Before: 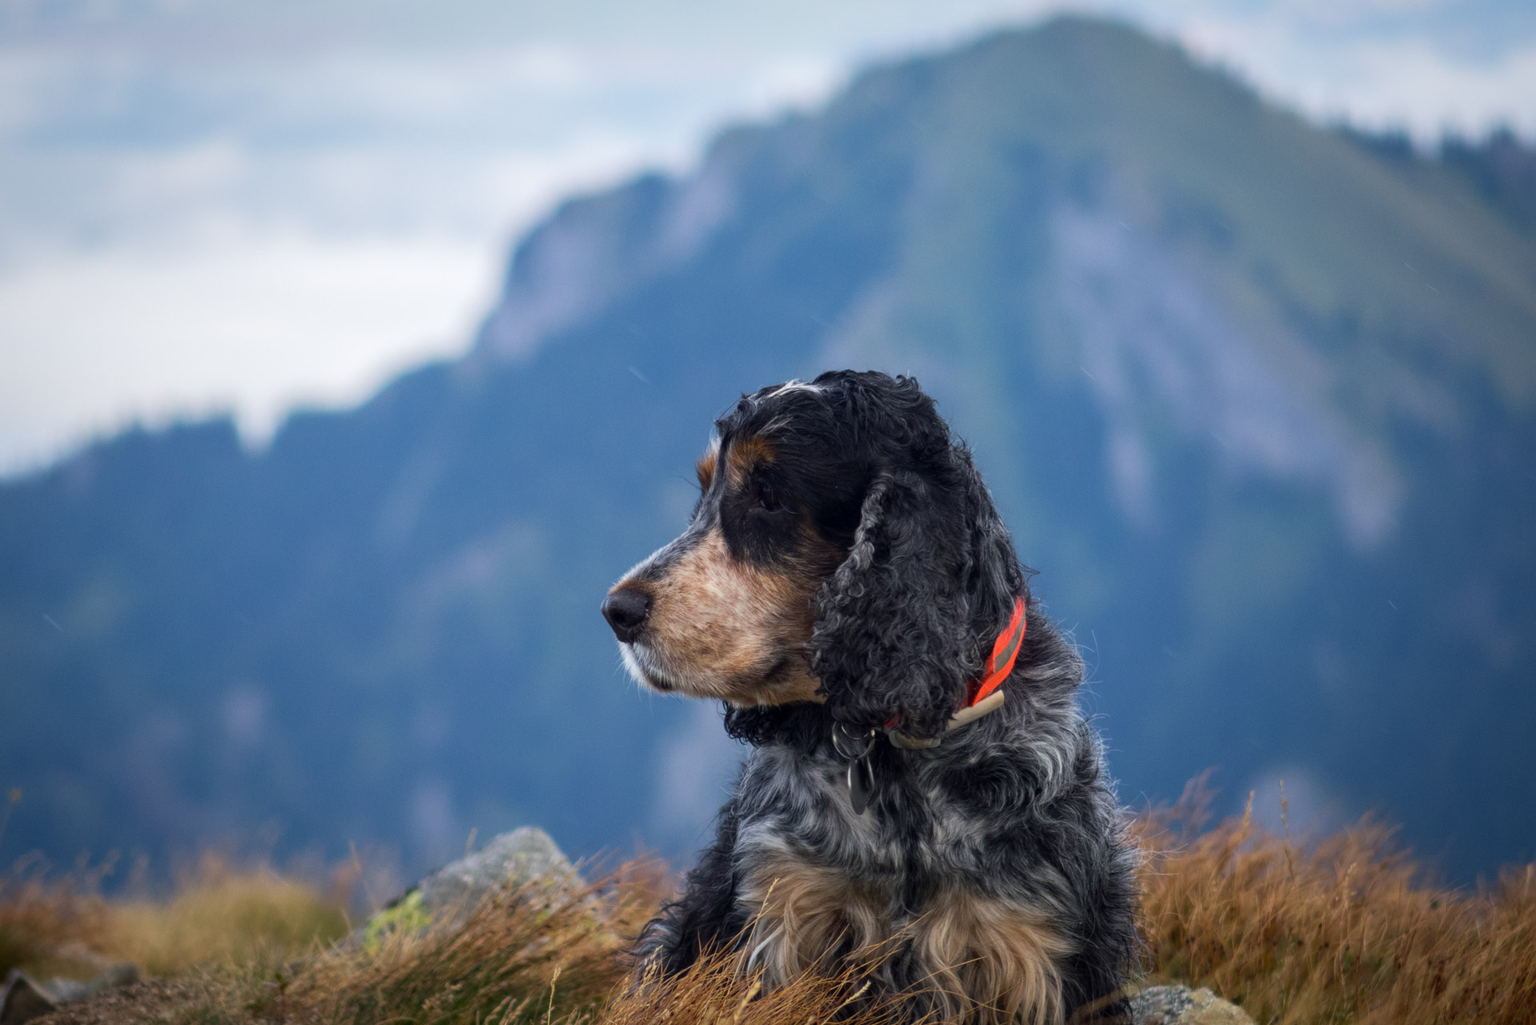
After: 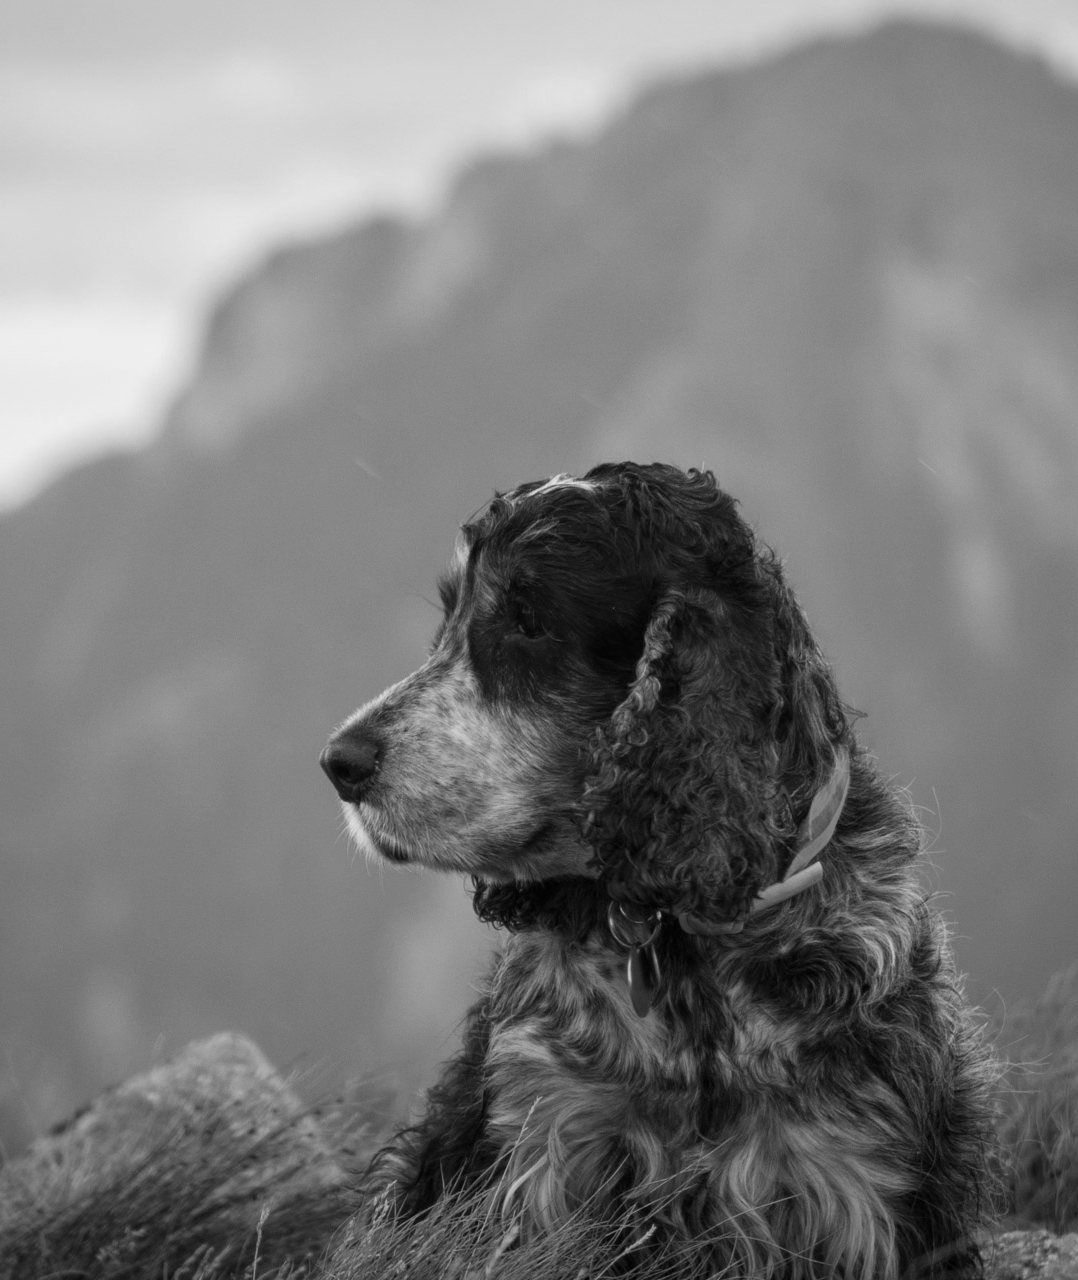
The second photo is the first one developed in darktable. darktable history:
crop and rotate: left 22.516%, right 21.234%
exposure: exposure 0.014 EV, compensate highlight preservation false
color calibration: output gray [0.253, 0.26, 0.487, 0], gray › normalize channels true, illuminant same as pipeline (D50), adaptation XYZ, x 0.346, y 0.359, gamut compression 0
